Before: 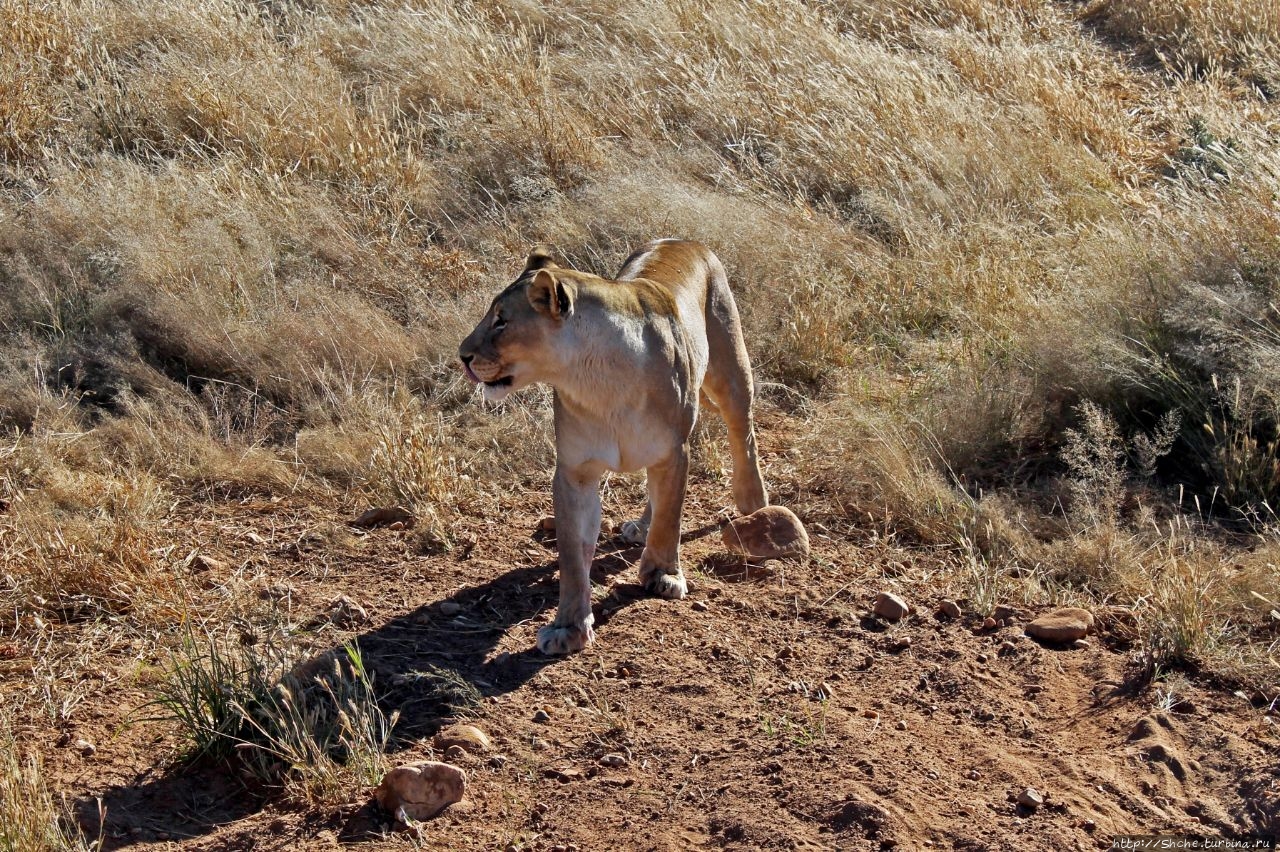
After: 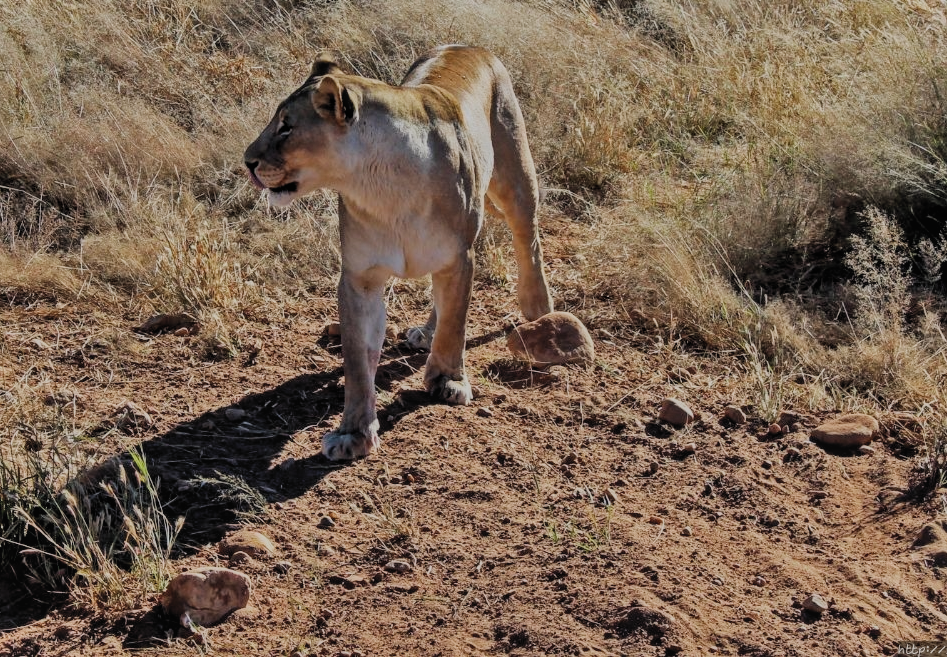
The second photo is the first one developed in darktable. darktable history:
crop: left 16.852%, top 22.885%, right 9.133%
filmic rgb: black relative exposure -7.12 EV, white relative exposure 5.38 EV, hardness 3.03, color science v5 (2021), contrast in shadows safe, contrast in highlights safe
local contrast: detail 109%
shadows and highlights: low approximation 0.01, soften with gaussian
